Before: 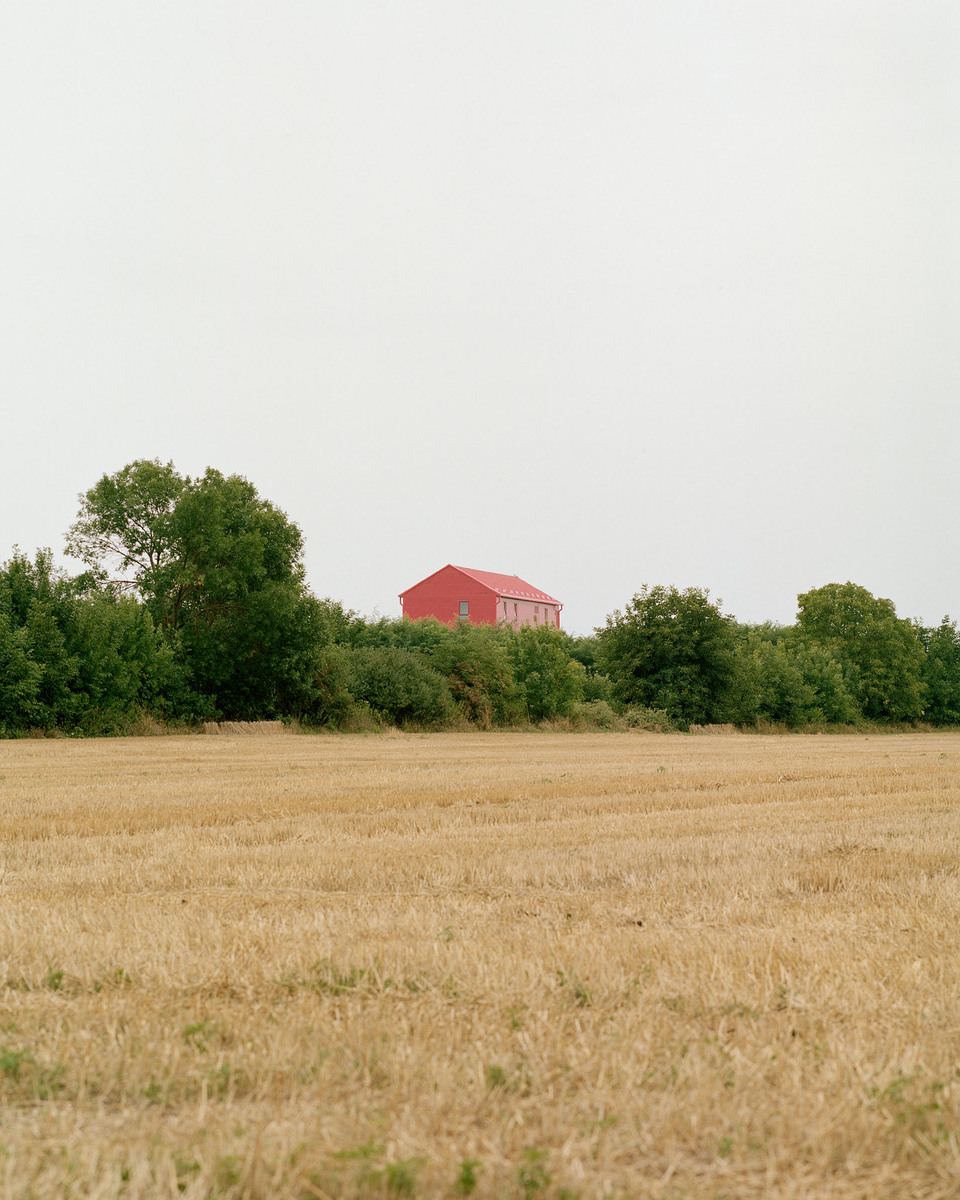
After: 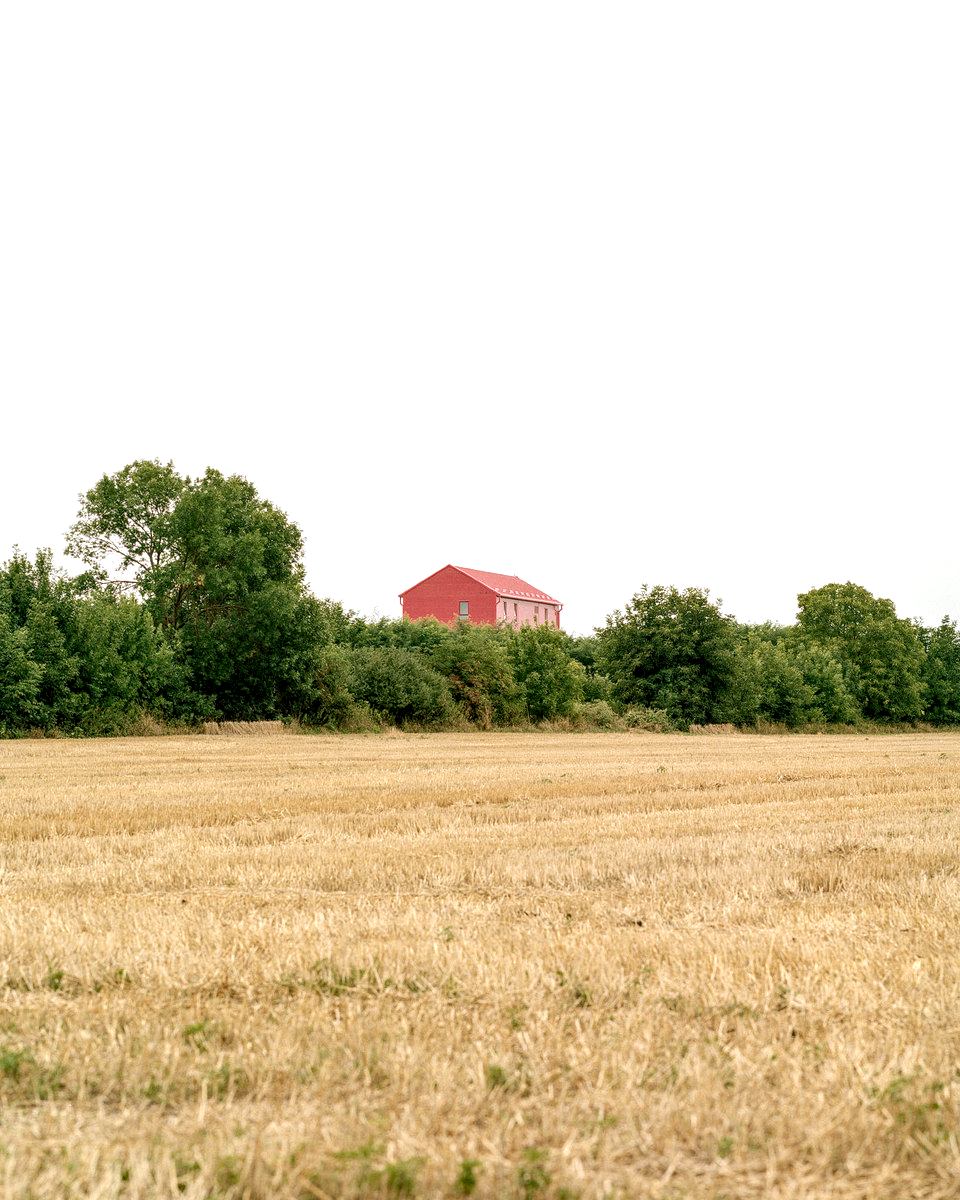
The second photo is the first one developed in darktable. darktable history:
local contrast: detail 150%
exposure: exposure 0.496 EV, compensate highlight preservation false
